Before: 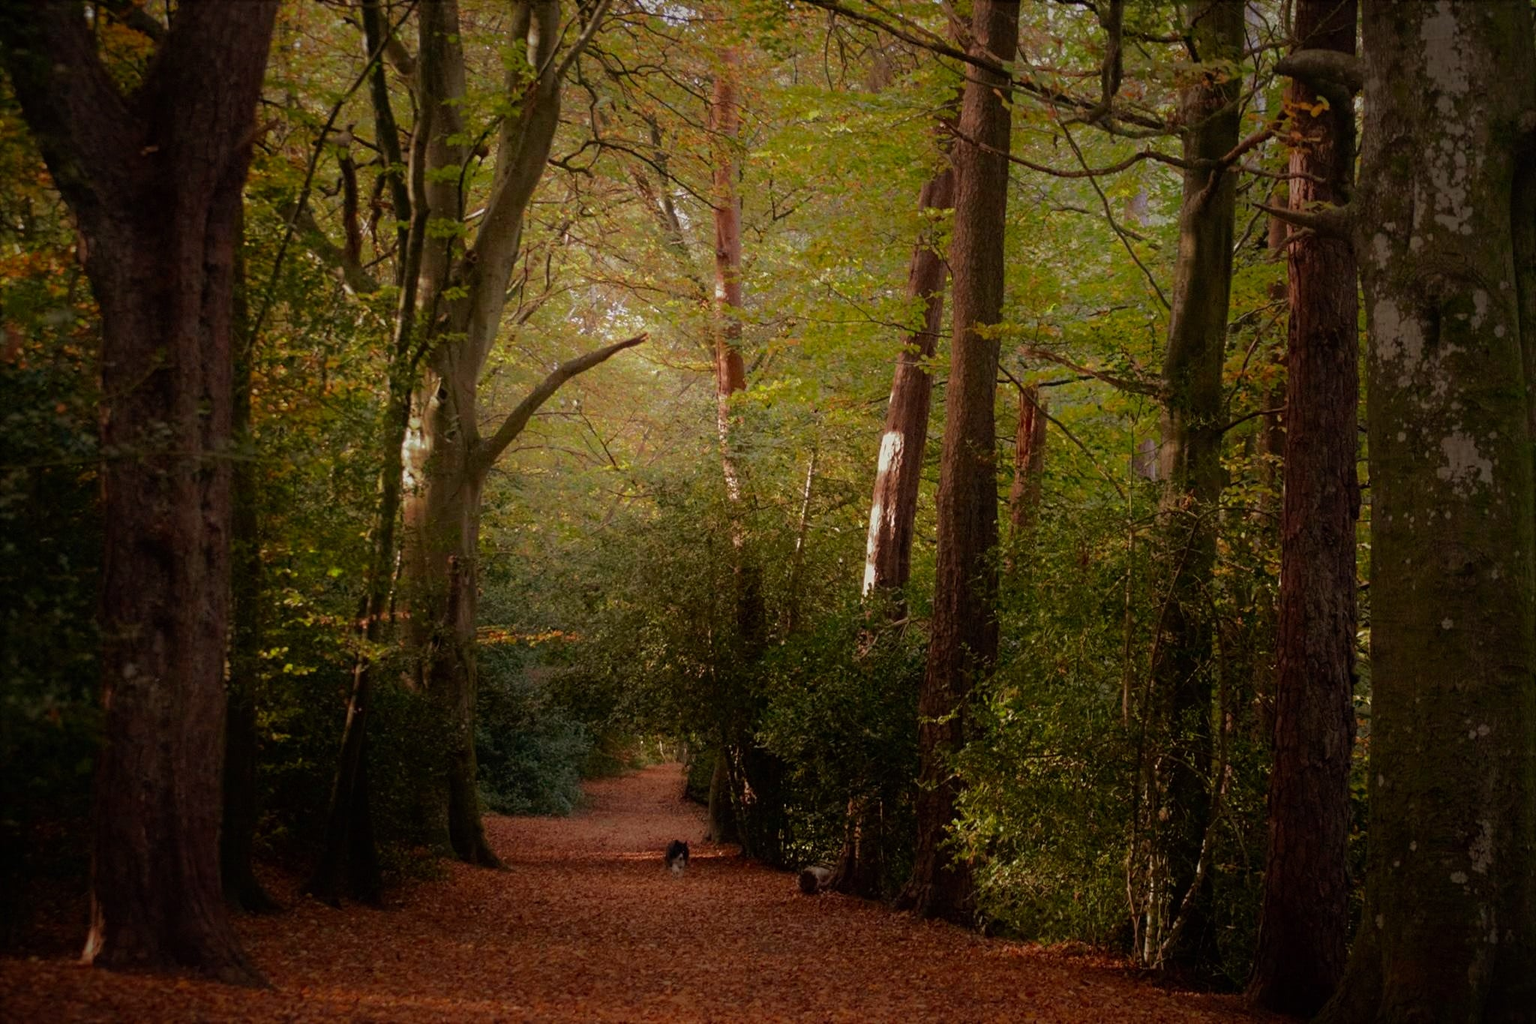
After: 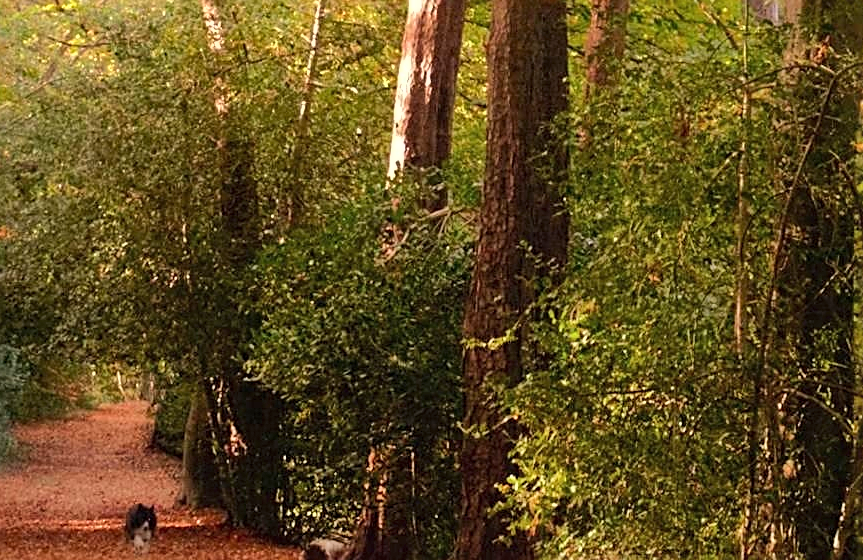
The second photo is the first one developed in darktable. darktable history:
exposure: black level correction 0, exposure 1.2 EV, compensate exposure bias true, compensate highlight preservation false
shadows and highlights: low approximation 0.01, soften with gaussian
crop: left 37.221%, top 45.169%, right 20.63%, bottom 13.777%
sharpen: on, module defaults
